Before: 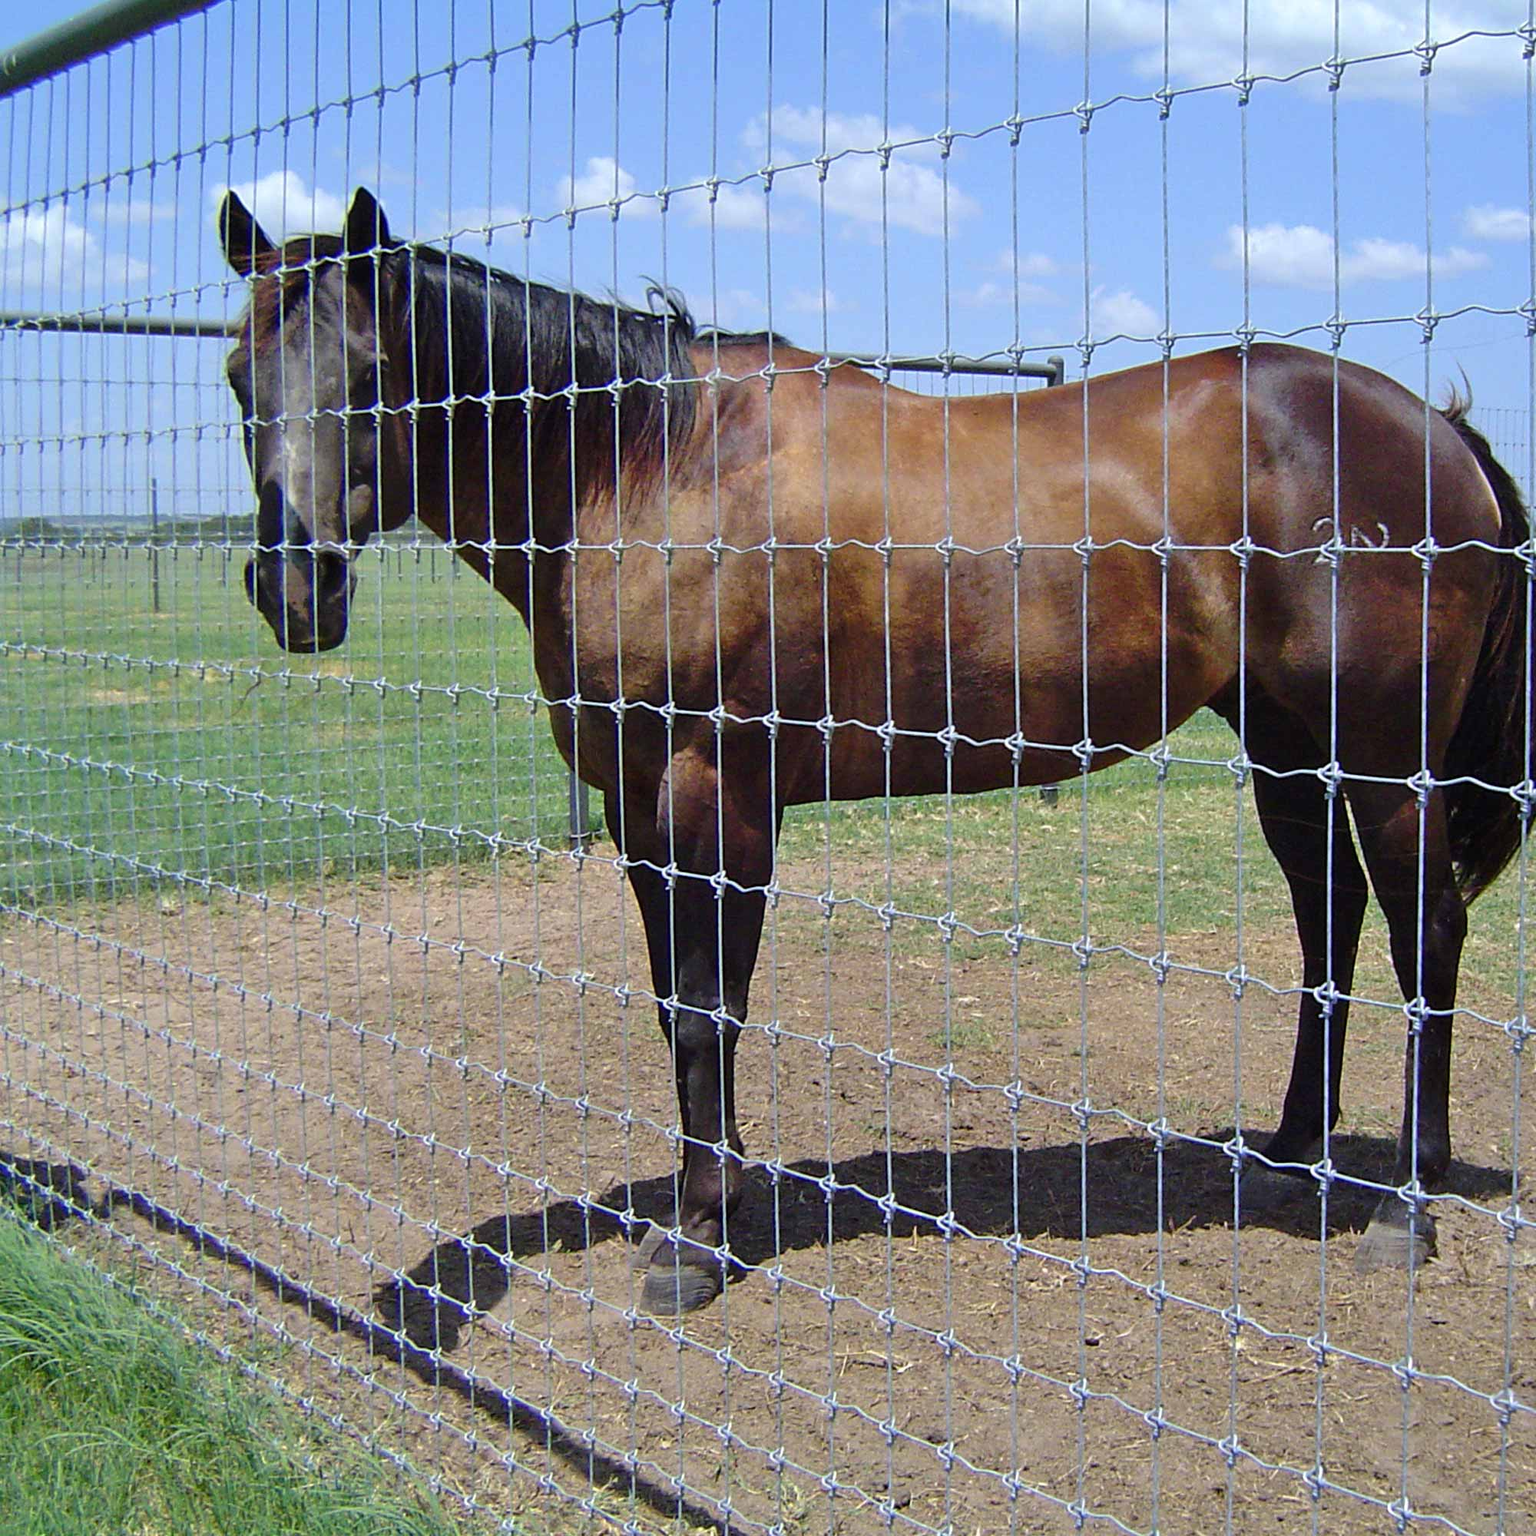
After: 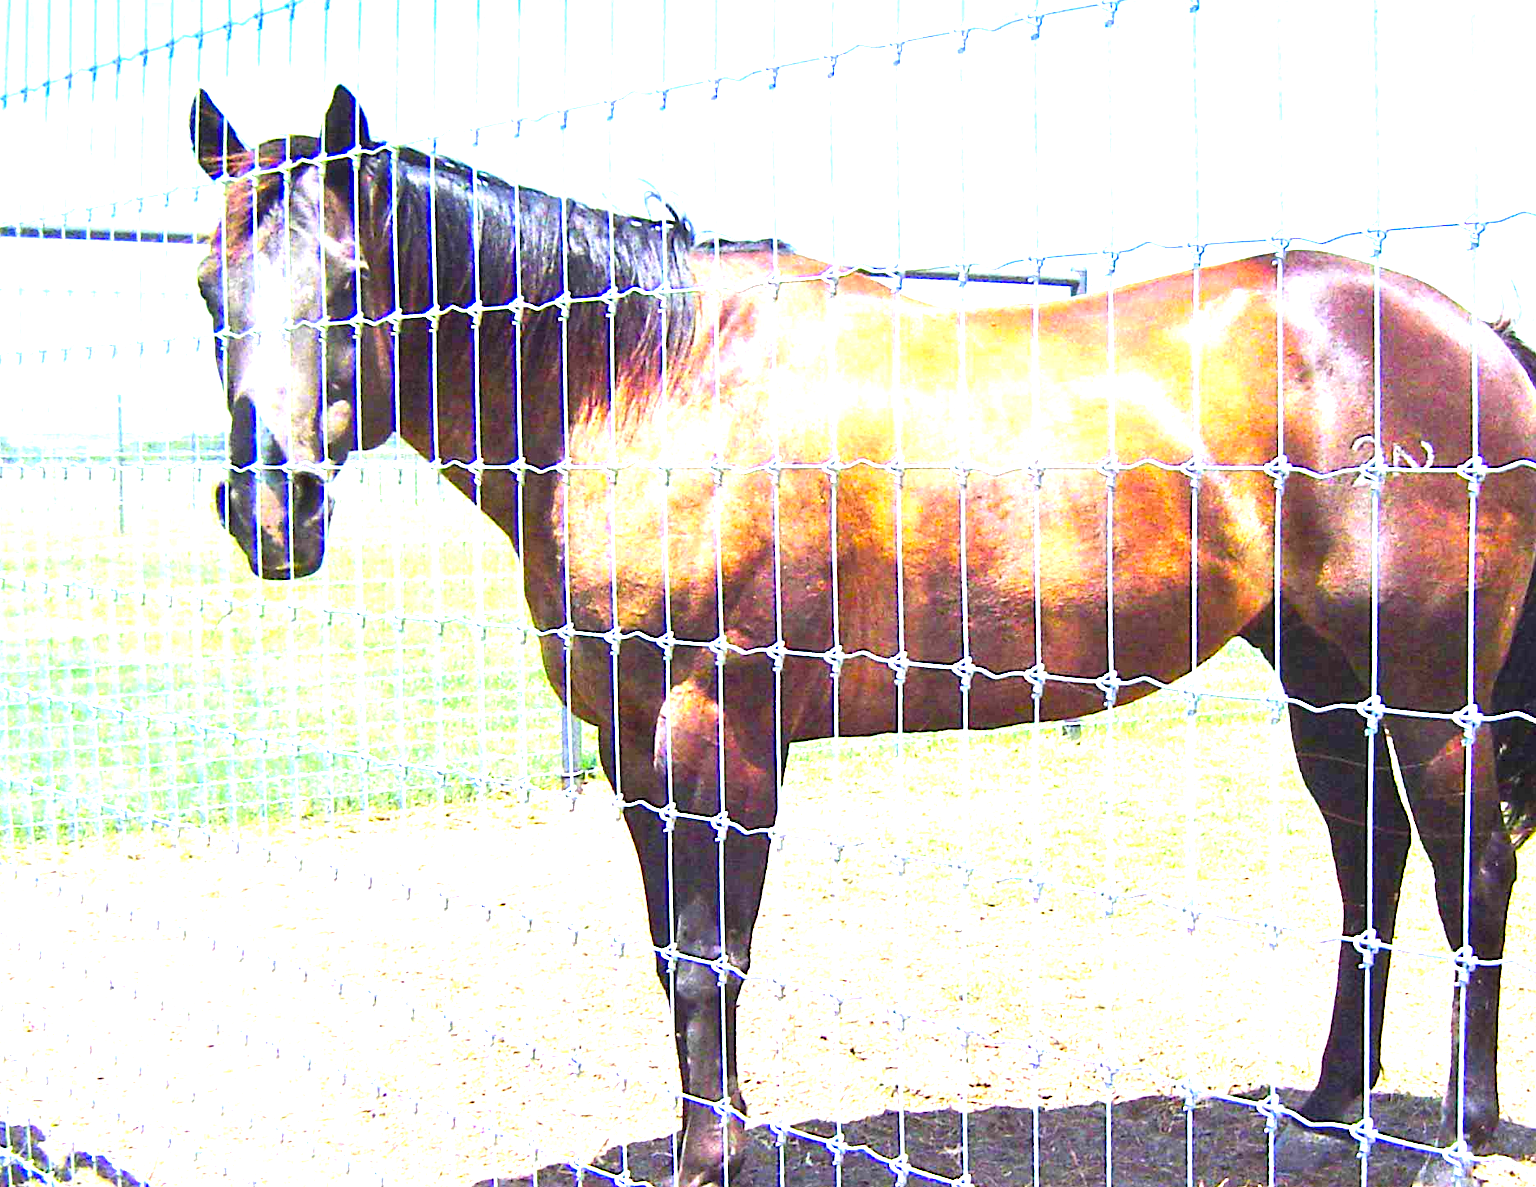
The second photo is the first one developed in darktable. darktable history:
exposure: black level correction 0, exposure 2.09 EV, compensate highlight preservation false
crop: left 2.768%, top 7.066%, right 3.257%, bottom 20.274%
color balance rgb: power › hue 213.6°, perceptual saturation grading › global saturation 19.268%, perceptual brilliance grading › global brilliance 18.207%
contrast brightness saturation: contrast 0.096, brightness 0.033, saturation 0.089
